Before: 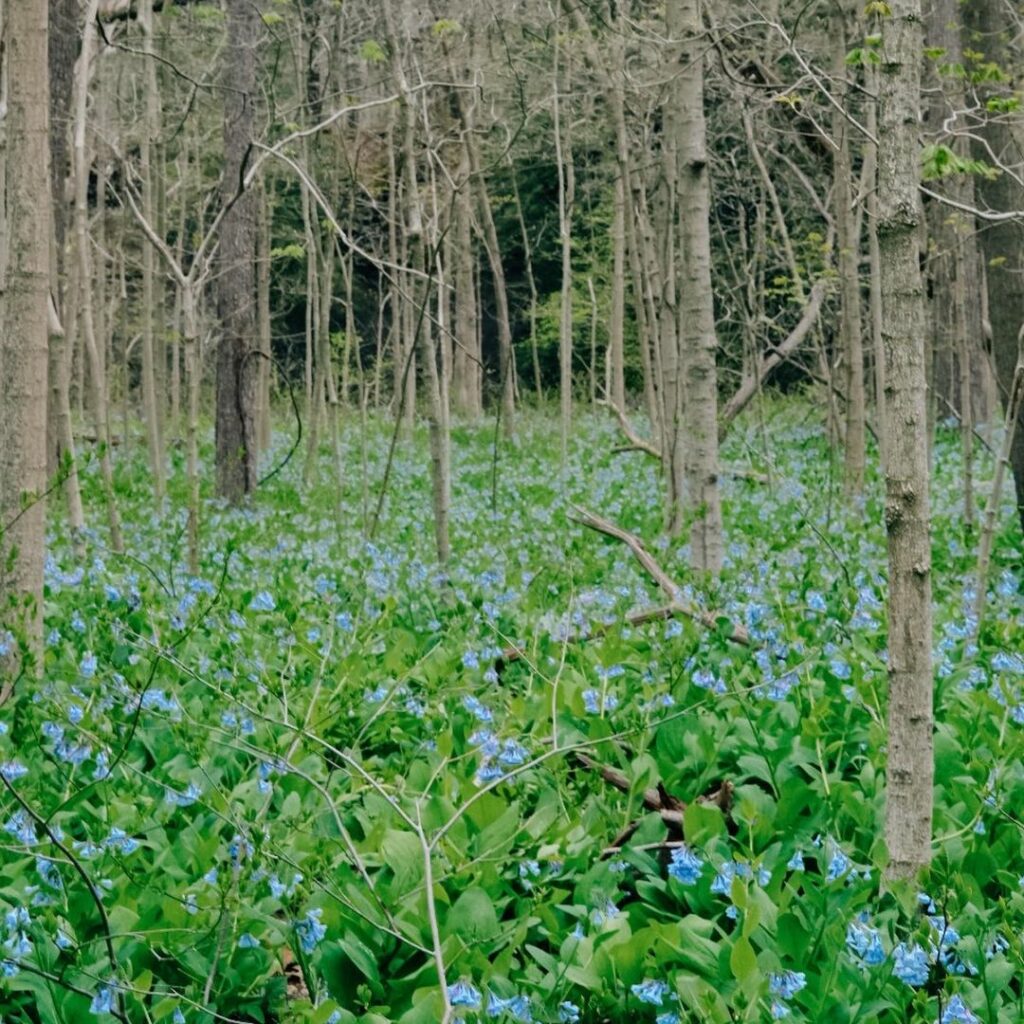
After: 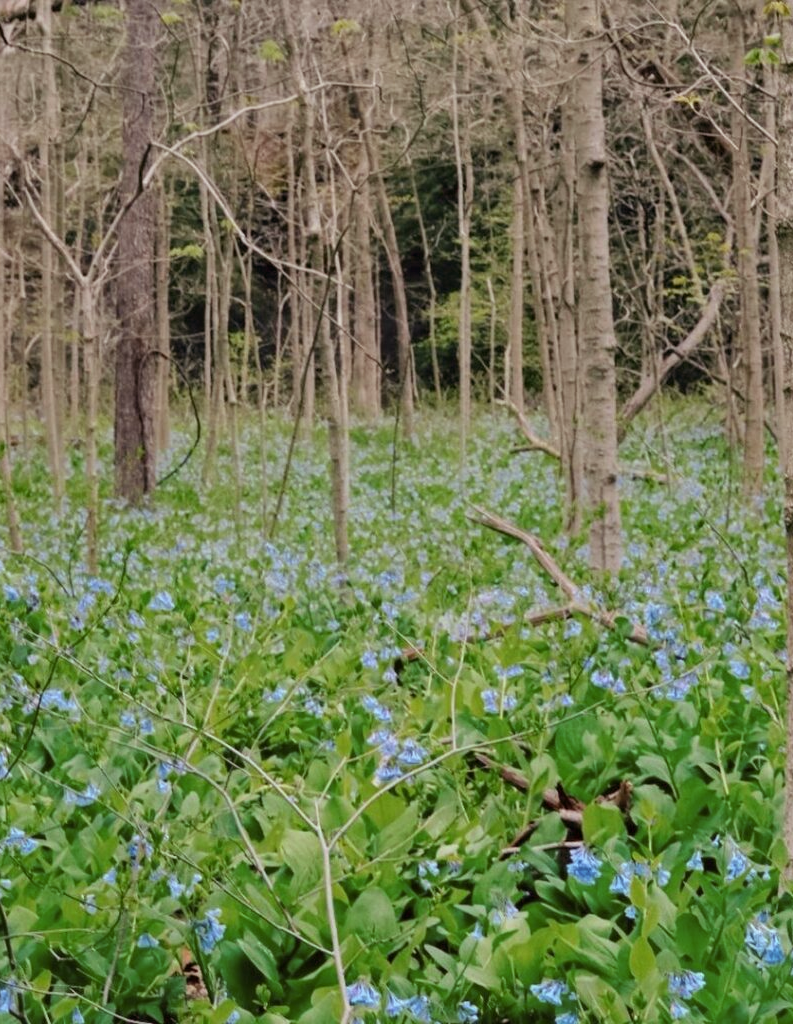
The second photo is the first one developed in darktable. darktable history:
crop: left 9.88%, right 12.664%
rgb levels: mode RGB, independent channels, levels [[0, 0.474, 1], [0, 0.5, 1], [0, 0.5, 1]]
